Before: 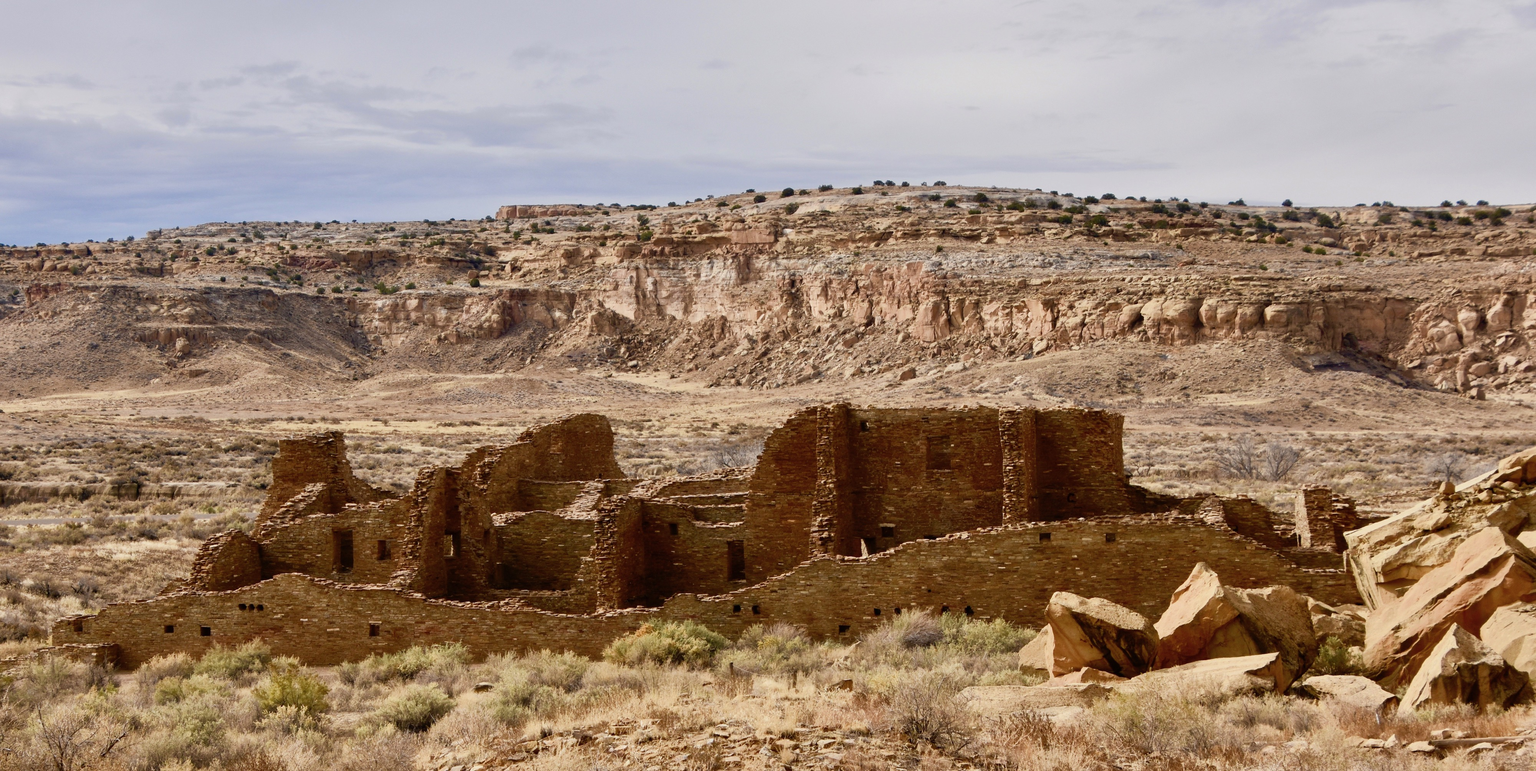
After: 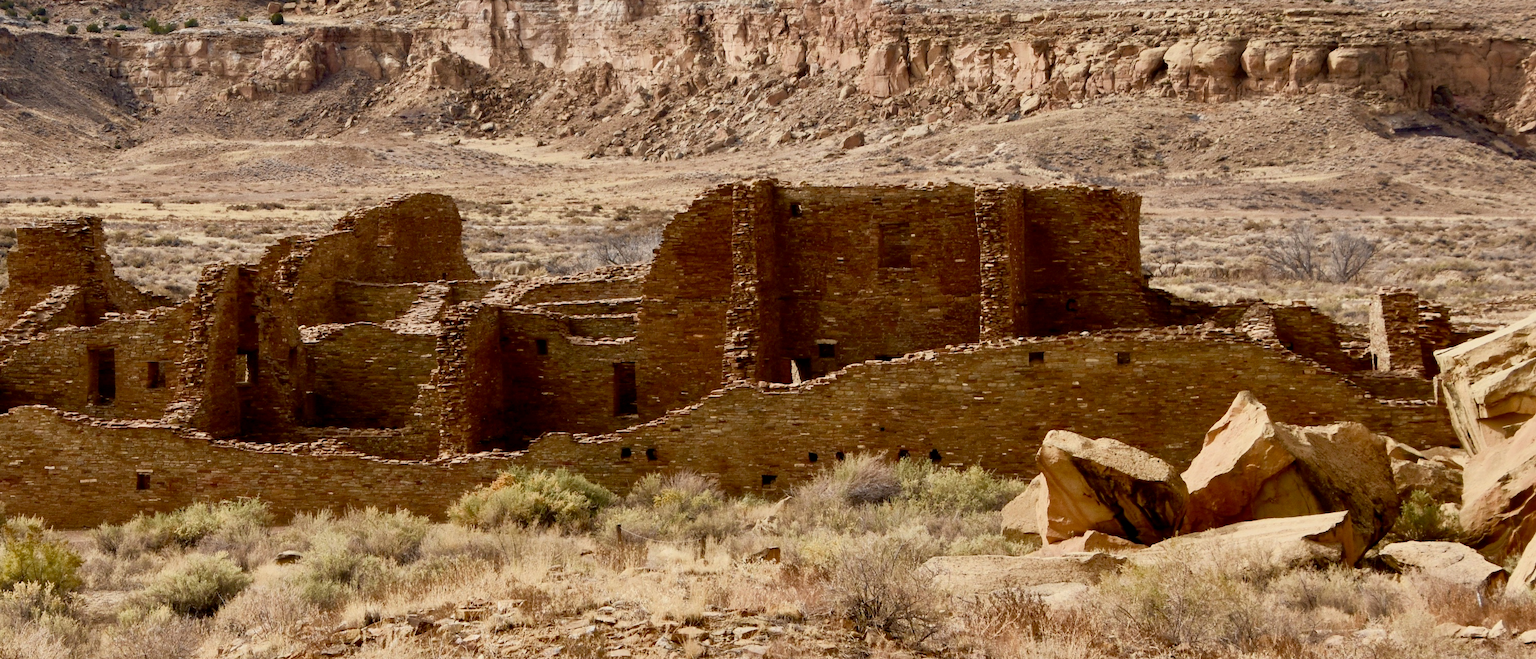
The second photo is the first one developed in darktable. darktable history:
crop and rotate: left 17.392%, top 34.9%, right 7.488%, bottom 0.881%
